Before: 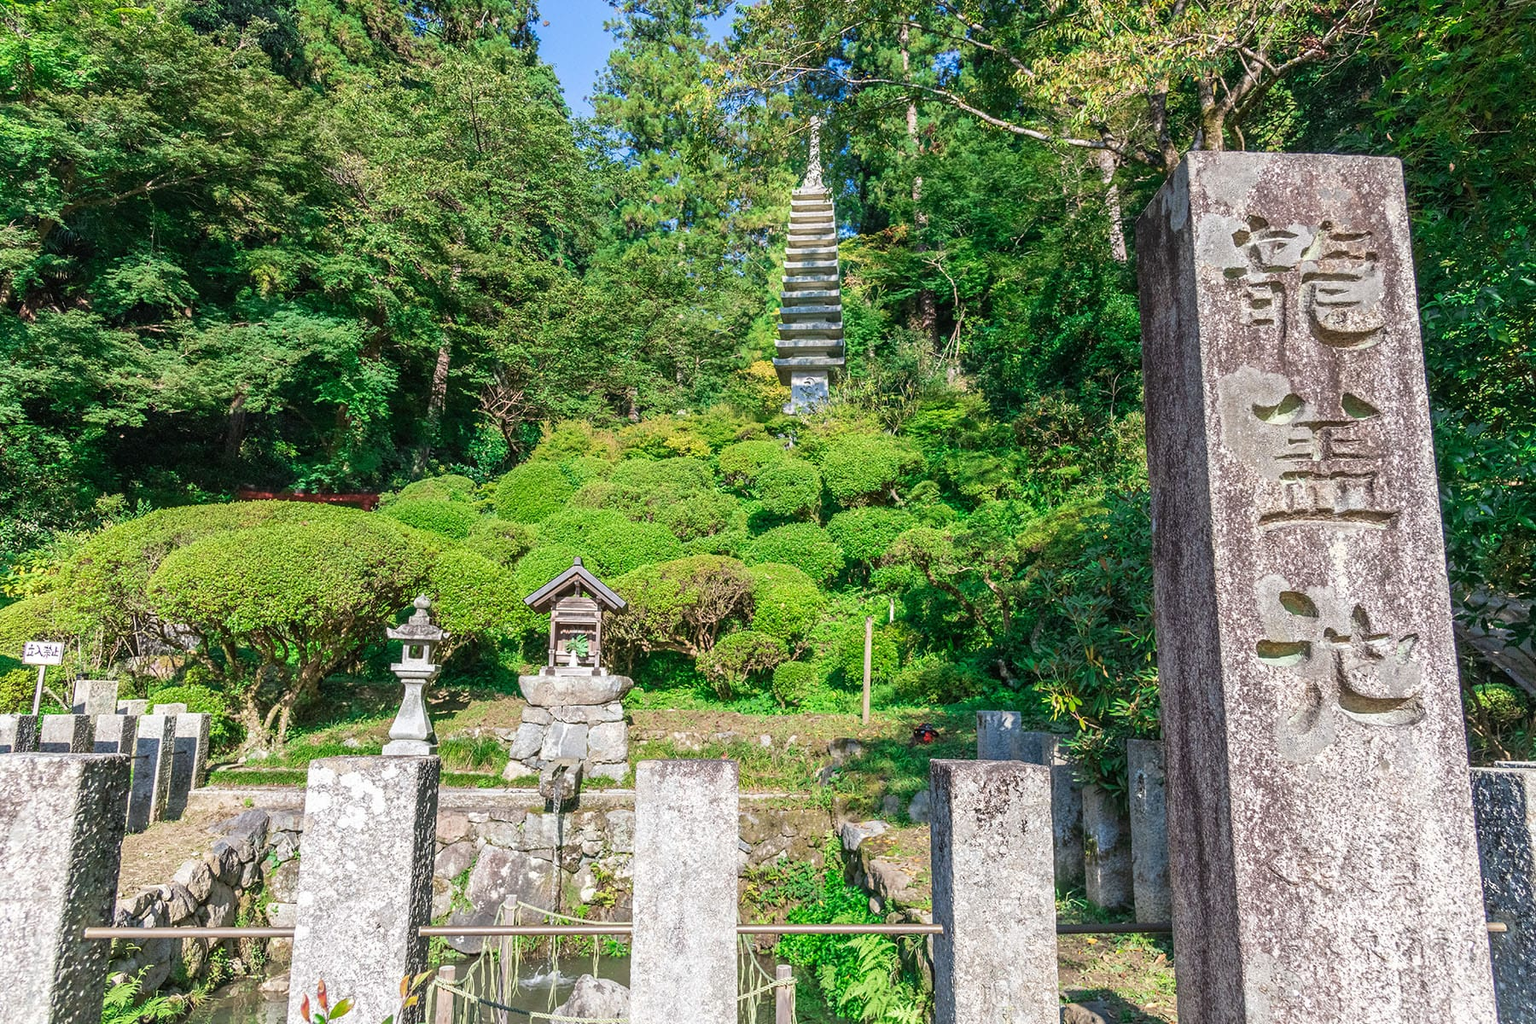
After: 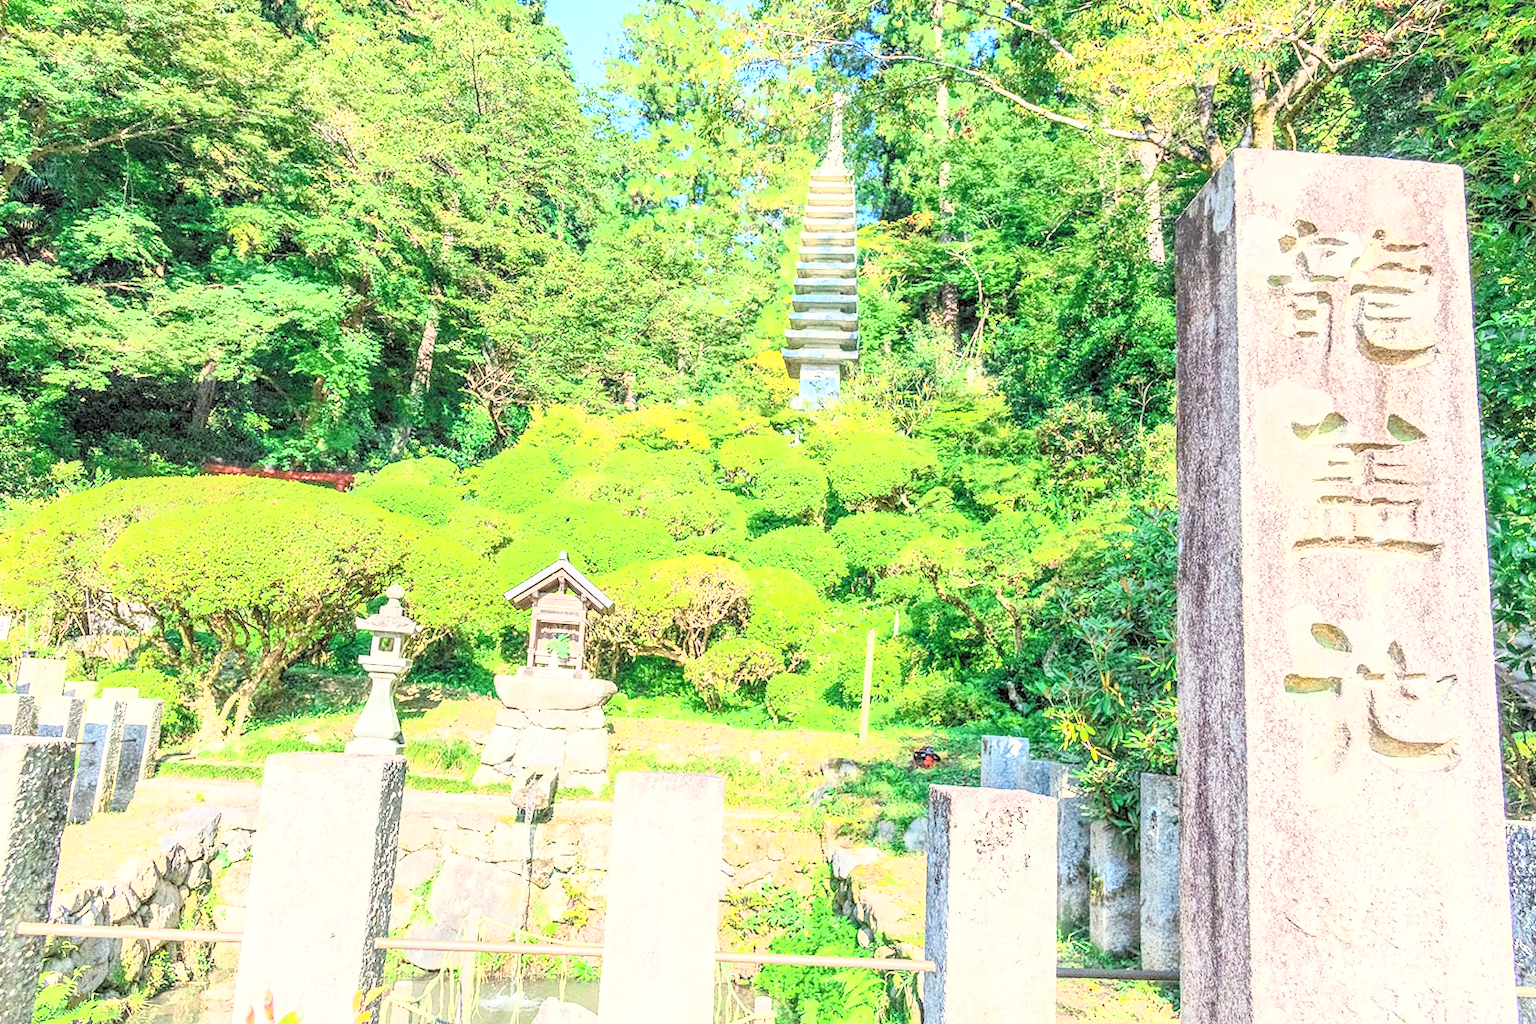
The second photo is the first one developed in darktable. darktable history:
tone curve: curves: ch0 [(0, 0) (0.07, 0.052) (0.23, 0.254) (0.486, 0.53) (0.822, 0.825) (0.994, 0.955)]; ch1 [(0, 0) (0.226, 0.261) (0.379, 0.442) (0.469, 0.472) (0.495, 0.495) (0.514, 0.504) (0.561, 0.568) (0.59, 0.612) (1, 1)]; ch2 [(0, 0) (0.269, 0.299) (0.459, 0.441) (0.498, 0.499) (0.523, 0.52) (0.551, 0.576) (0.629, 0.643) (0.659, 0.681) (0.718, 0.764) (1, 1)], color space Lab, linked channels, preserve colors none
local contrast: on, module defaults
crop and rotate: angle -2.66°
levels: levels [0.093, 0.434, 0.988]
color balance rgb: highlights gain › luminance 6.844%, highlights gain › chroma 1.999%, highlights gain › hue 89.87°, perceptual saturation grading › global saturation 30.291%
exposure: exposure 0.667 EV, compensate exposure bias true, compensate highlight preservation false
contrast brightness saturation: contrast 0.431, brightness 0.547, saturation -0.183
